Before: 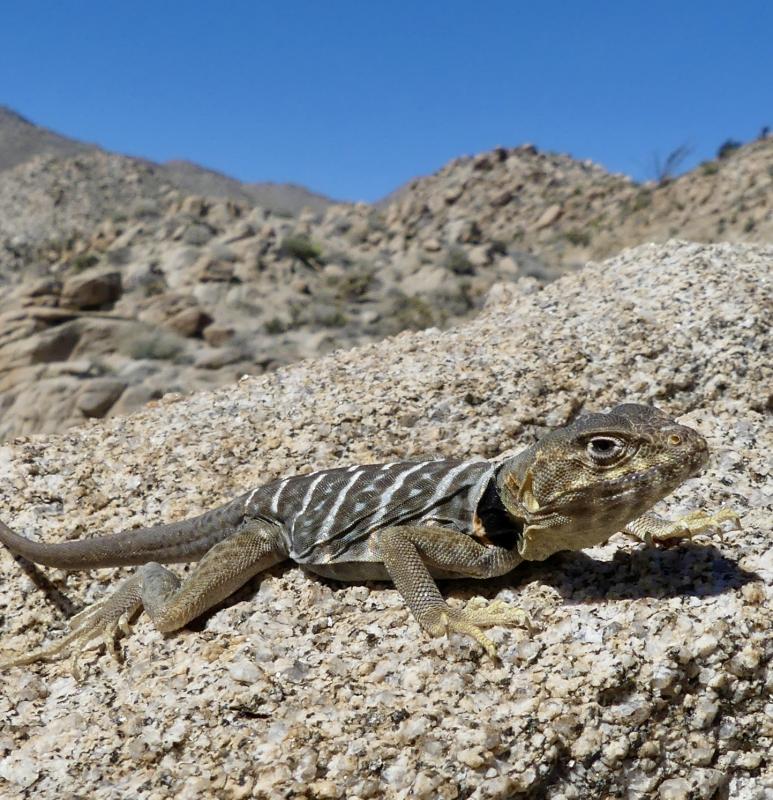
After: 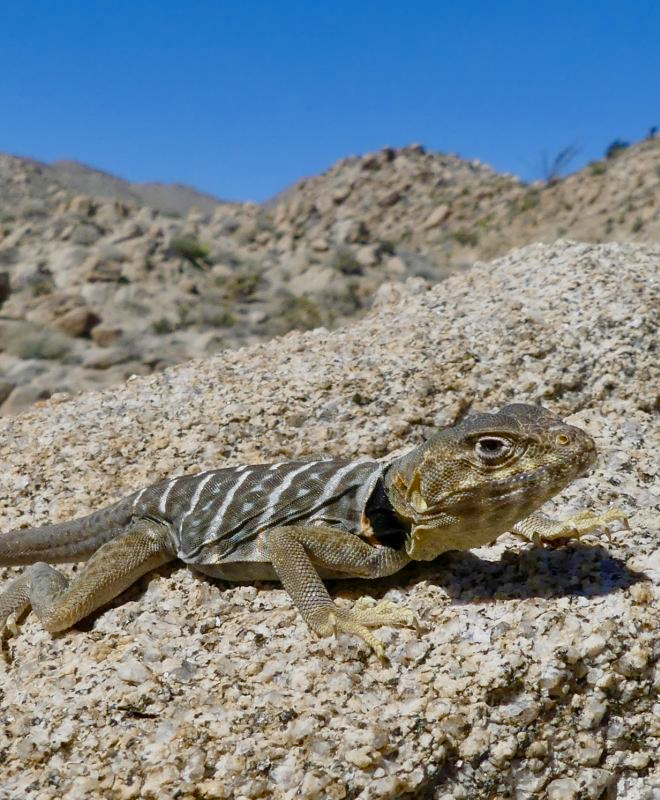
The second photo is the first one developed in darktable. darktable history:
crop and rotate: left 14.584%
color balance rgb: shadows lift › chroma 1%, shadows lift › hue 113°, highlights gain › chroma 0.2%, highlights gain › hue 333°, perceptual saturation grading › global saturation 20%, perceptual saturation grading › highlights -25%, perceptual saturation grading › shadows 25%, contrast -10%
